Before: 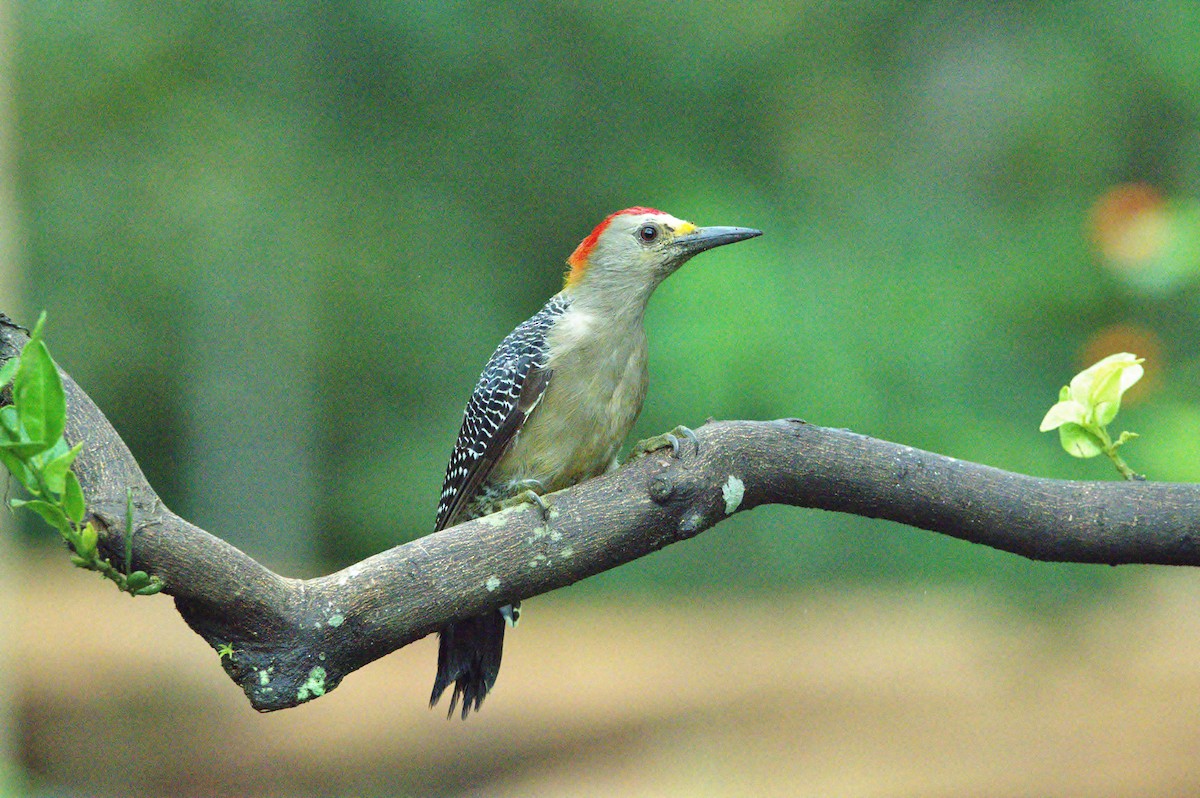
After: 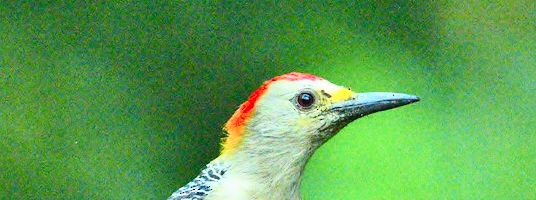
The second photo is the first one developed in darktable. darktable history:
tone curve: curves: ch0 [(0, 0) (0.187, 0.12) (0.384, 0.363) (0.577, 0.681) (0.735, 0.881) (0.864, 0.959) (1, 0.987)]; ch1 [(0, 0) (0.402, 0.36) (0.476, 0.466) (0.501, 0.501) (0.518, 0.514) (0.564, 0.614) (0.614, 0.664) (0.741, 0.829) (1, 1)]; ch2 [(0, 0) (0.429, 0.387) (0.483, 0.481) (0.503, 0.501) (0.522, 0.533) (0.564, 0.605) (0.615, 0.697) (0.702, 0.774) (1, 0.895)], color space Lab, independent channels
crop: left 28.64%, top 16.832%, right 26.637%, bottom 58.055%
